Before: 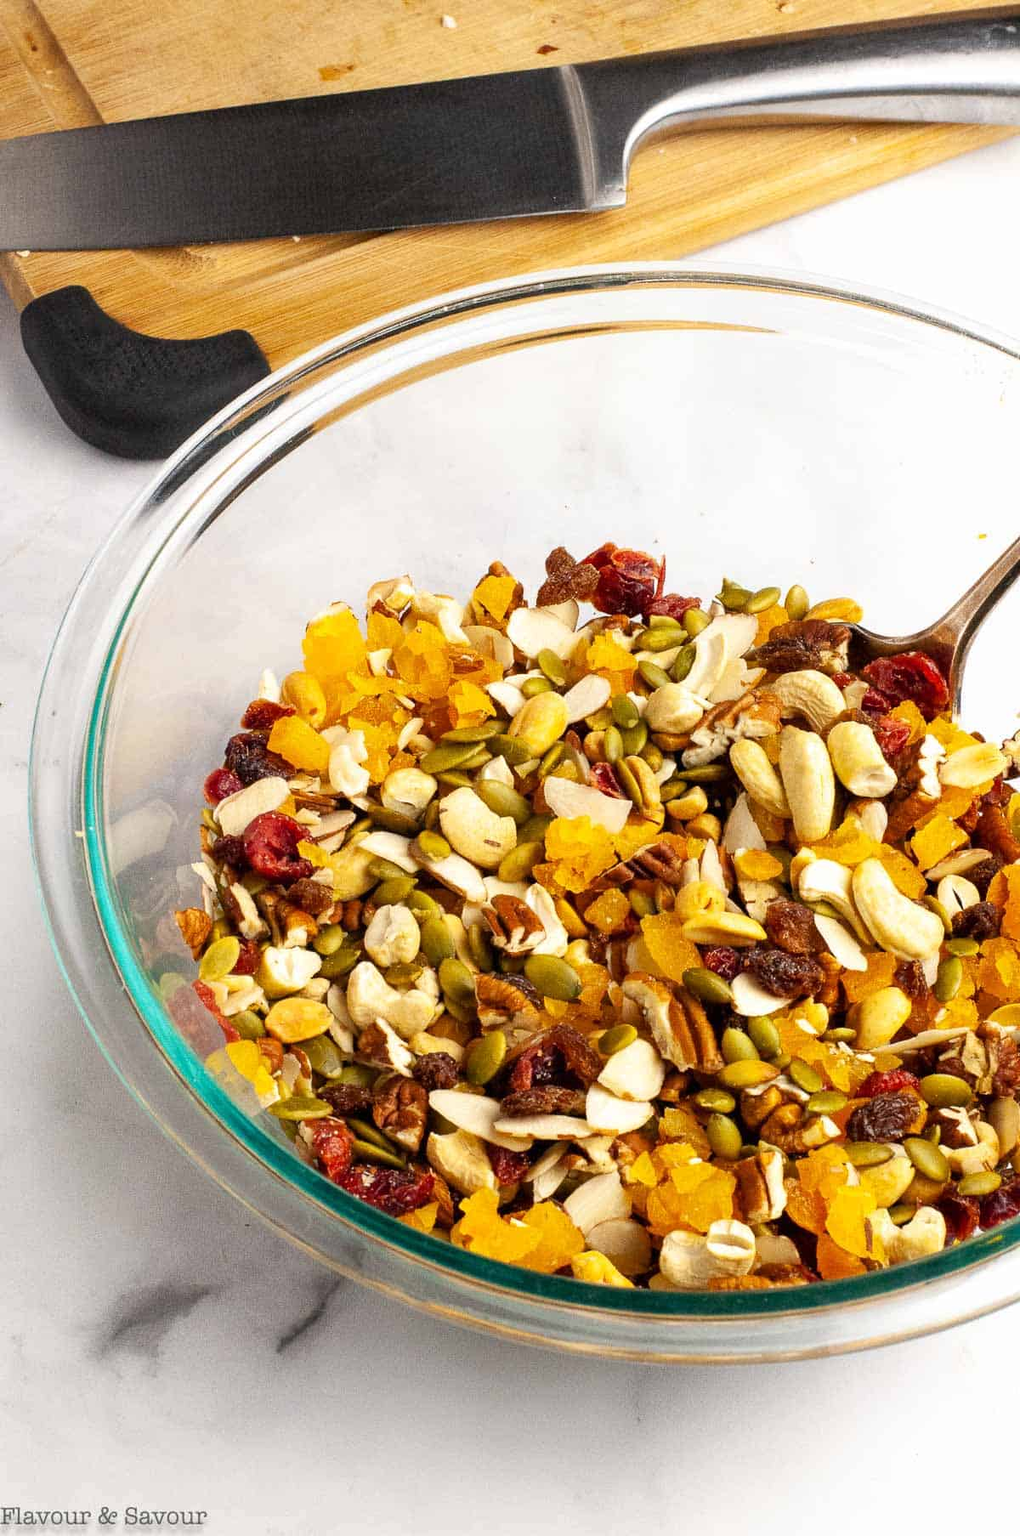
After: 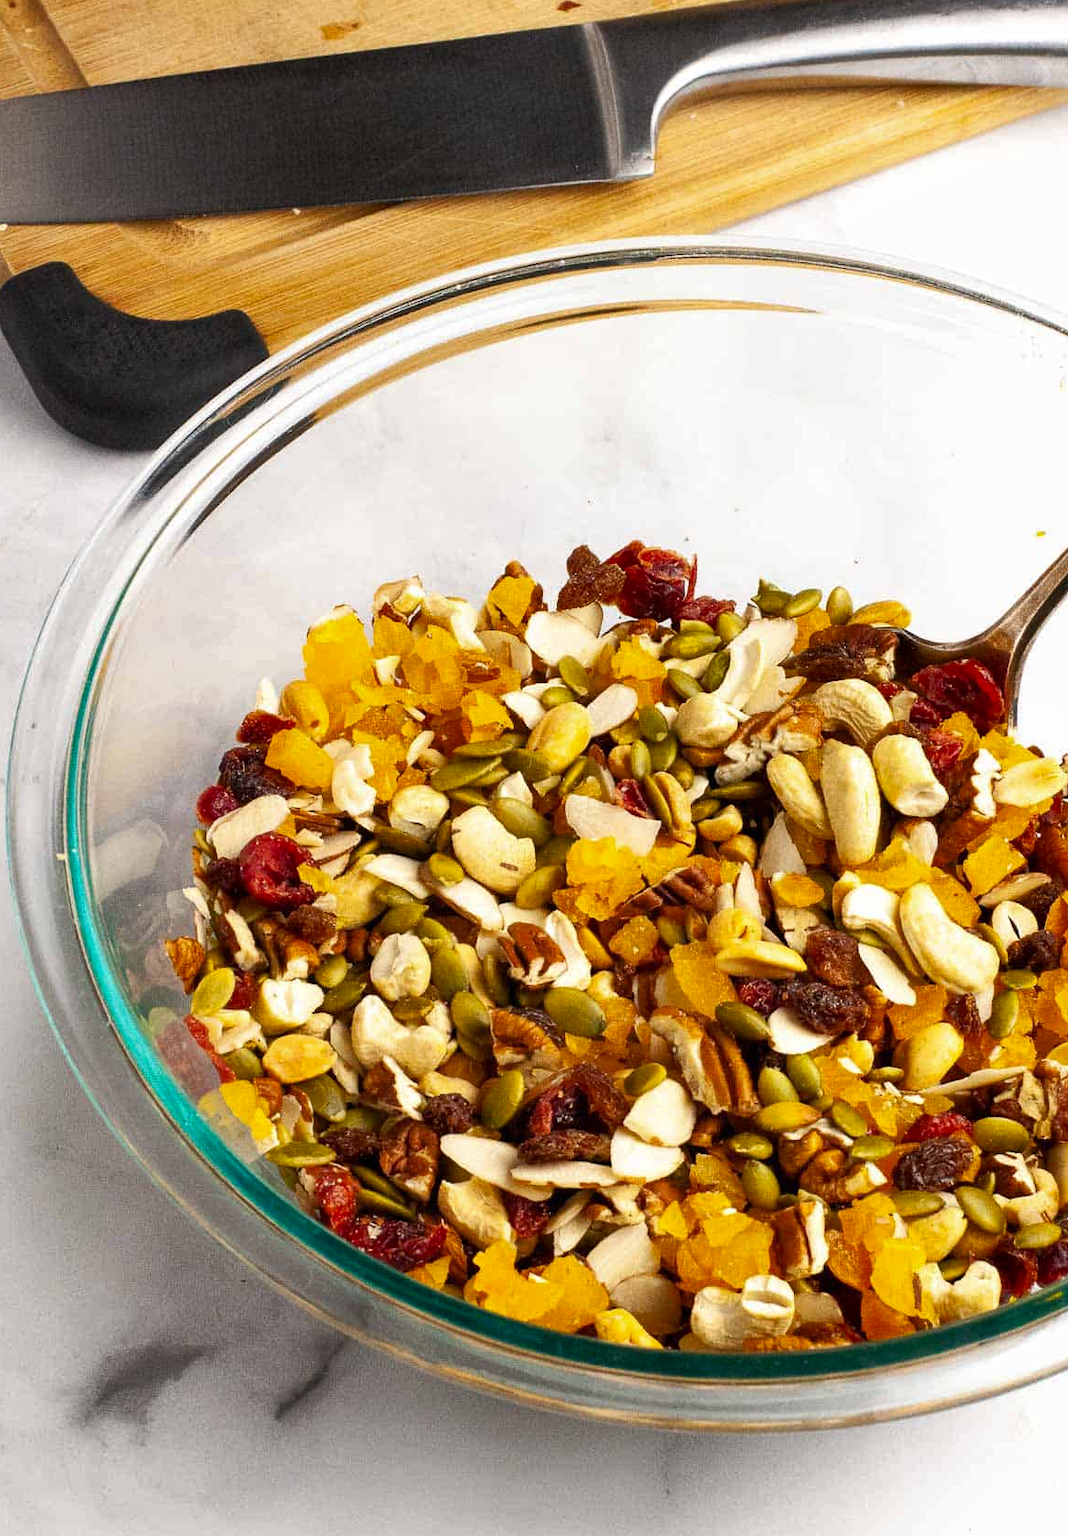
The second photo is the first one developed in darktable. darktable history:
crop: left 2.301%, top 2.911%, right 1.081%, bottom 4.869%
shadows and highlights: radius 336.4, shadows 29.11, soften with gaussian
